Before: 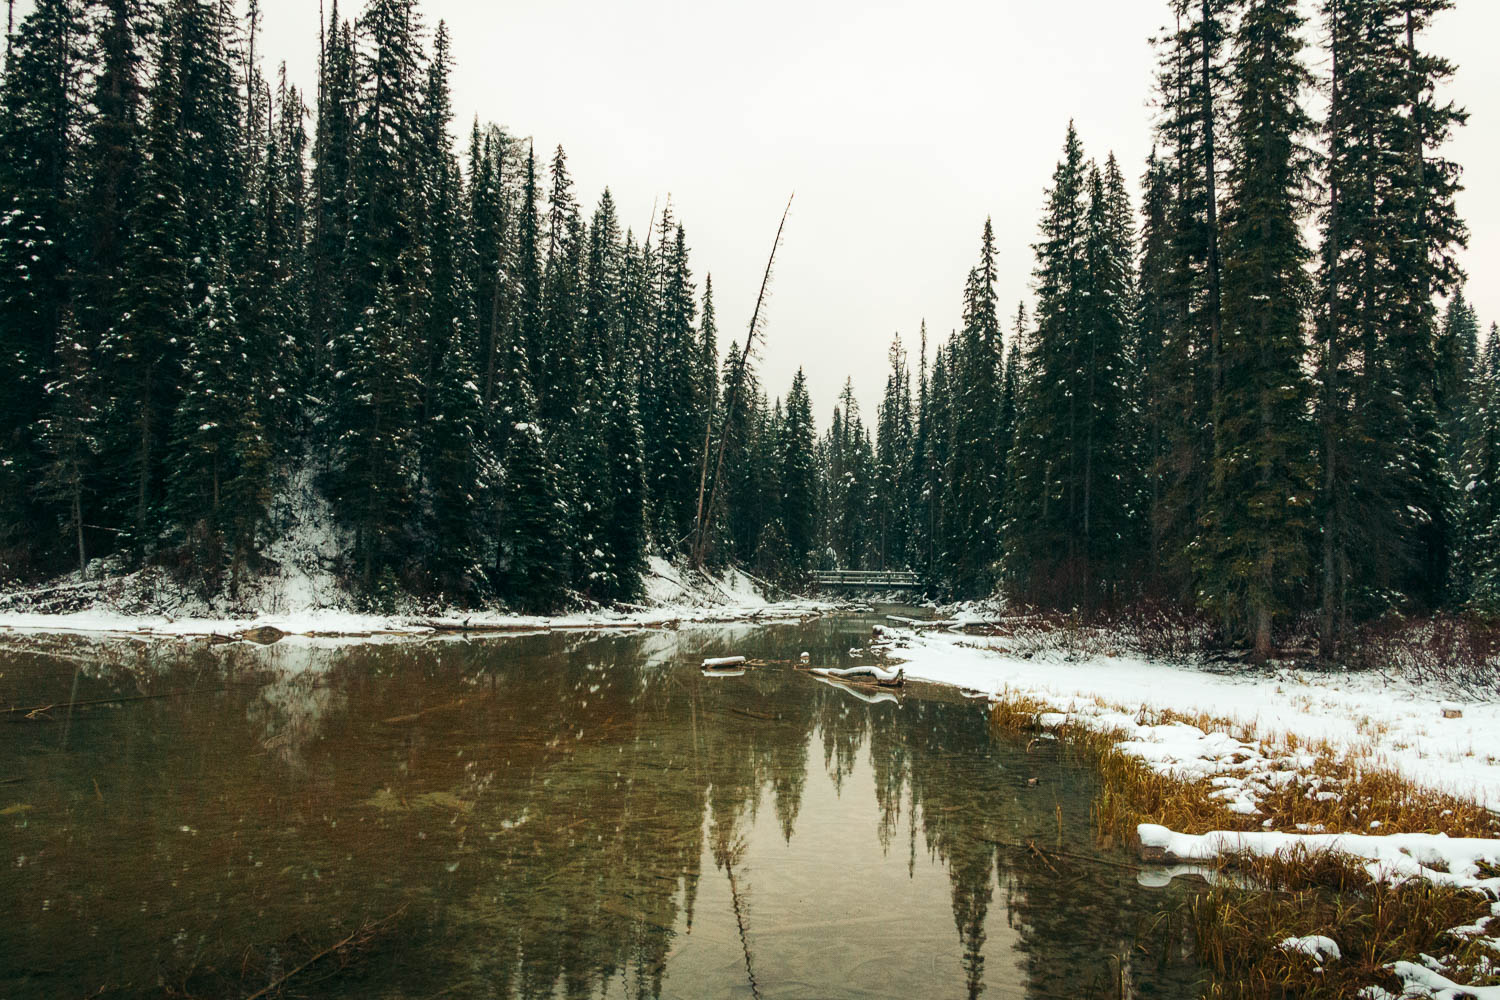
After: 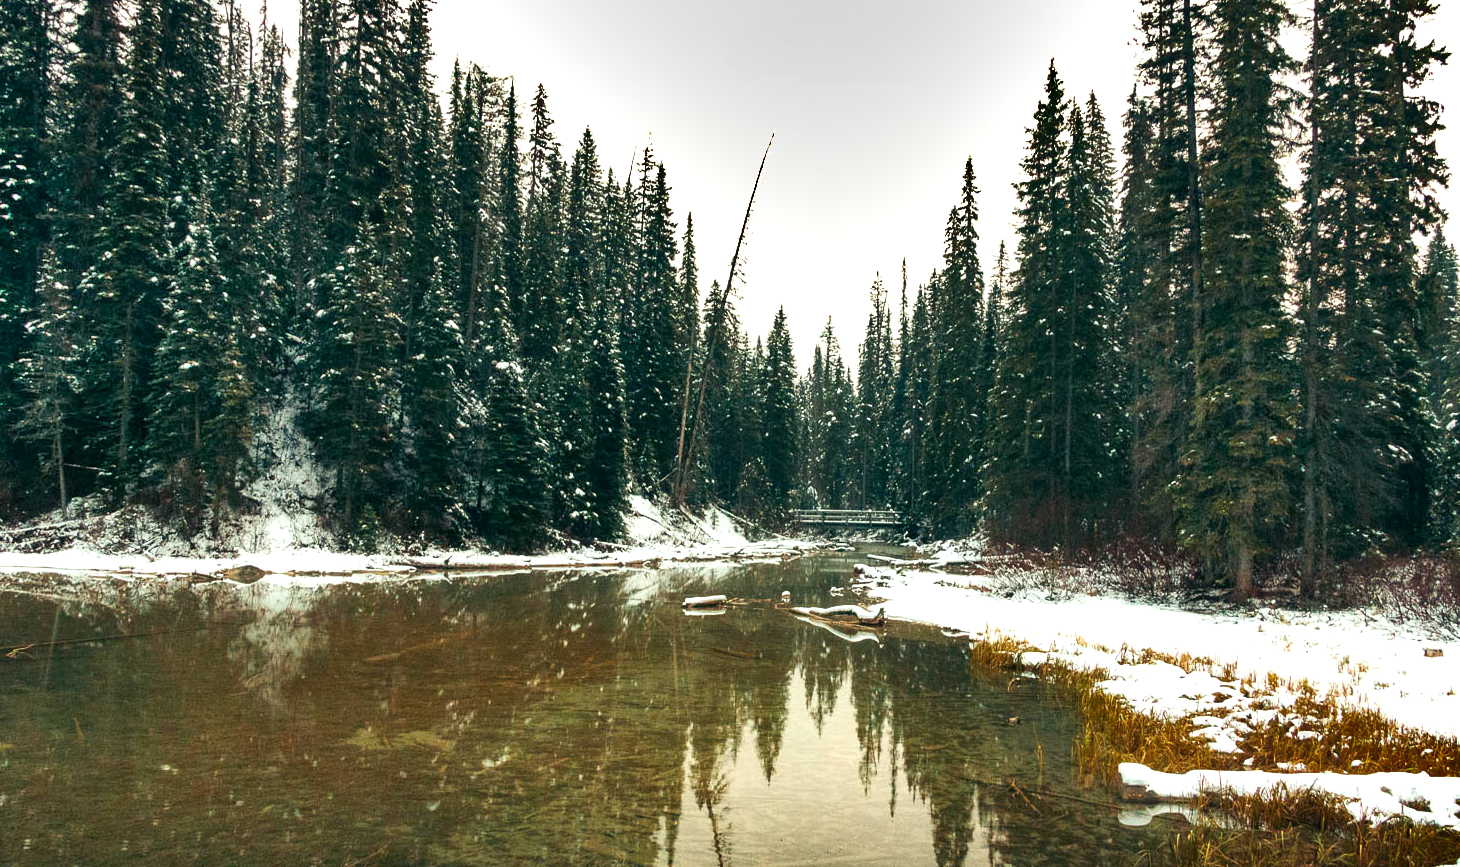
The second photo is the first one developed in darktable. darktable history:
shadows and highlights: shadows 80.47, white point adjustment -9.03, highlights -61.45, soften with gaussian
exposure: black level correction 0.001, exposure 0.955 EV, compensate highlight preservation false
crop: left 1.323%, top 6.172%, right 1.286%, bottom 7.059%
